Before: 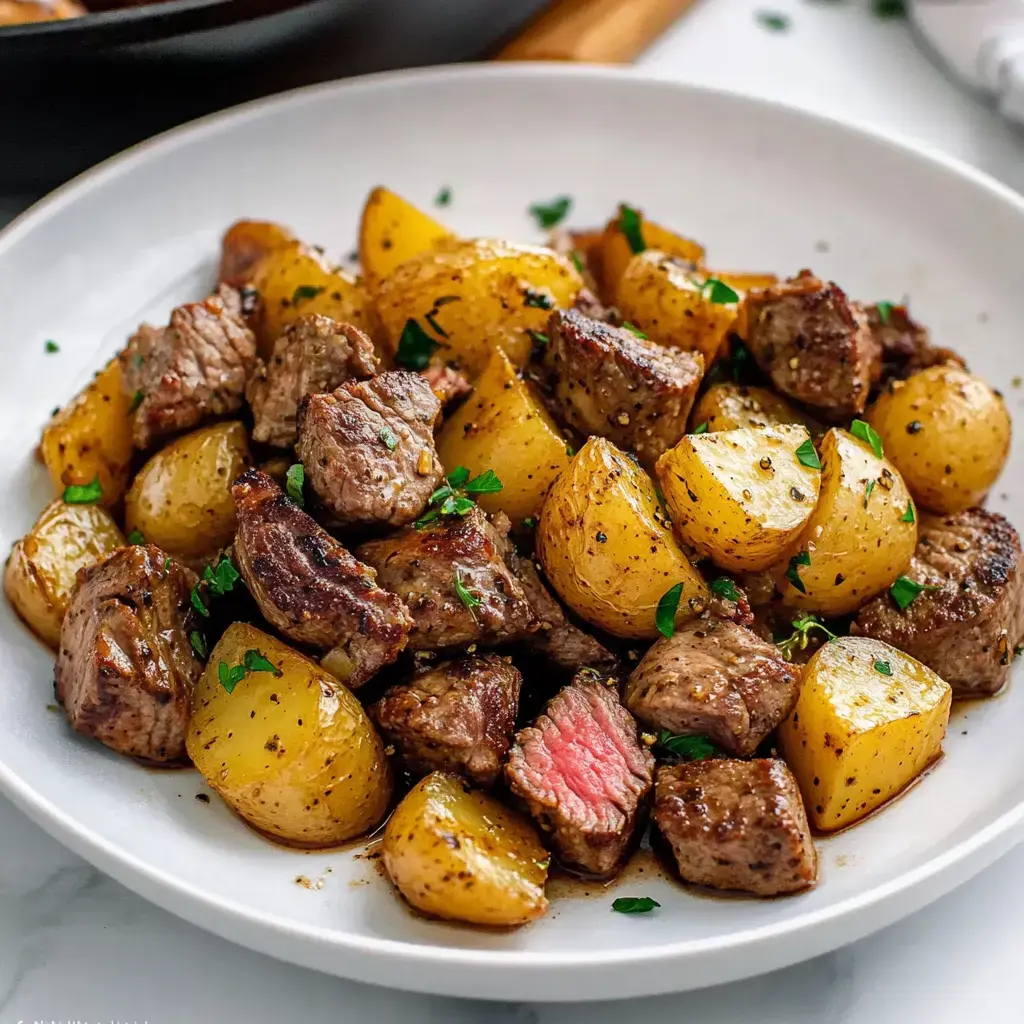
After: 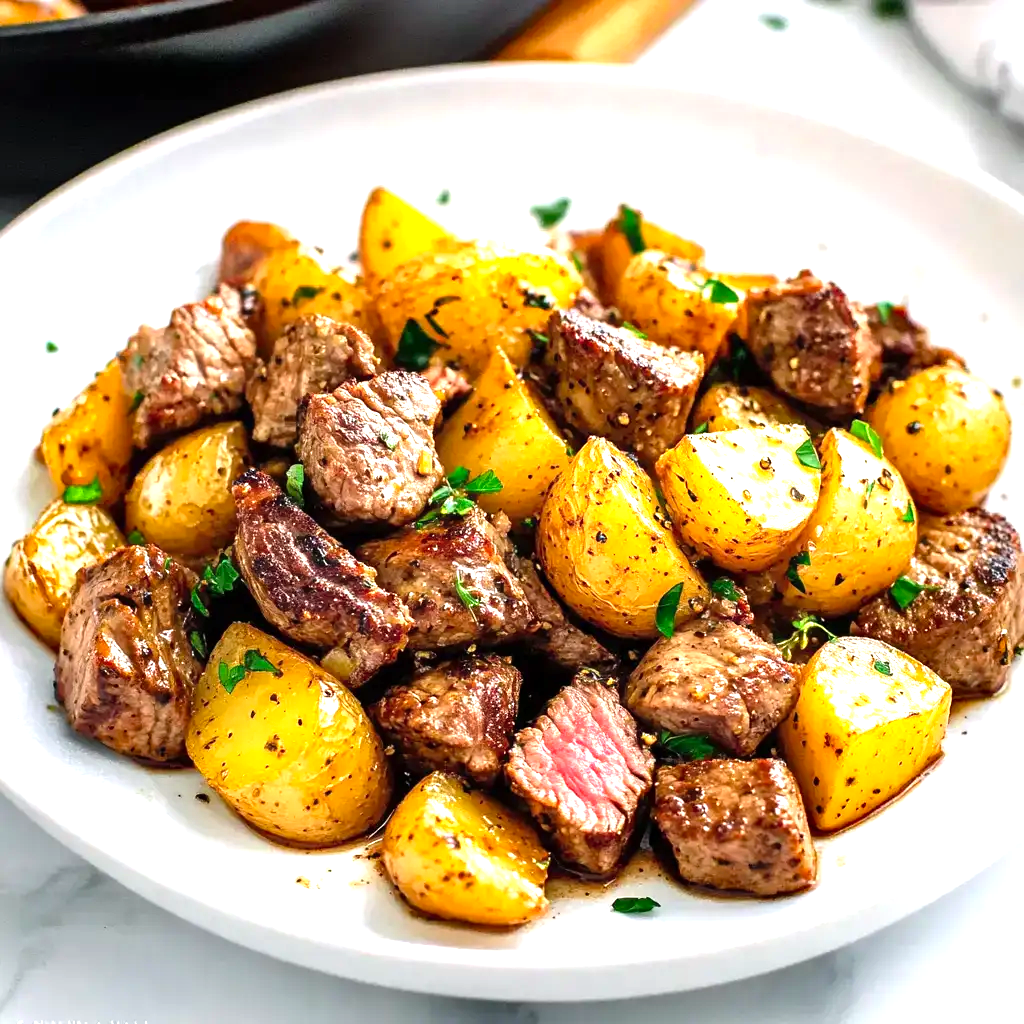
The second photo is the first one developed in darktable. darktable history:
levels: levels [0, 0.352, 0.703]
vignetting: fall-off start 66.96%, brightness -0.241, saturation 0.134, width/height ratio 1.017
